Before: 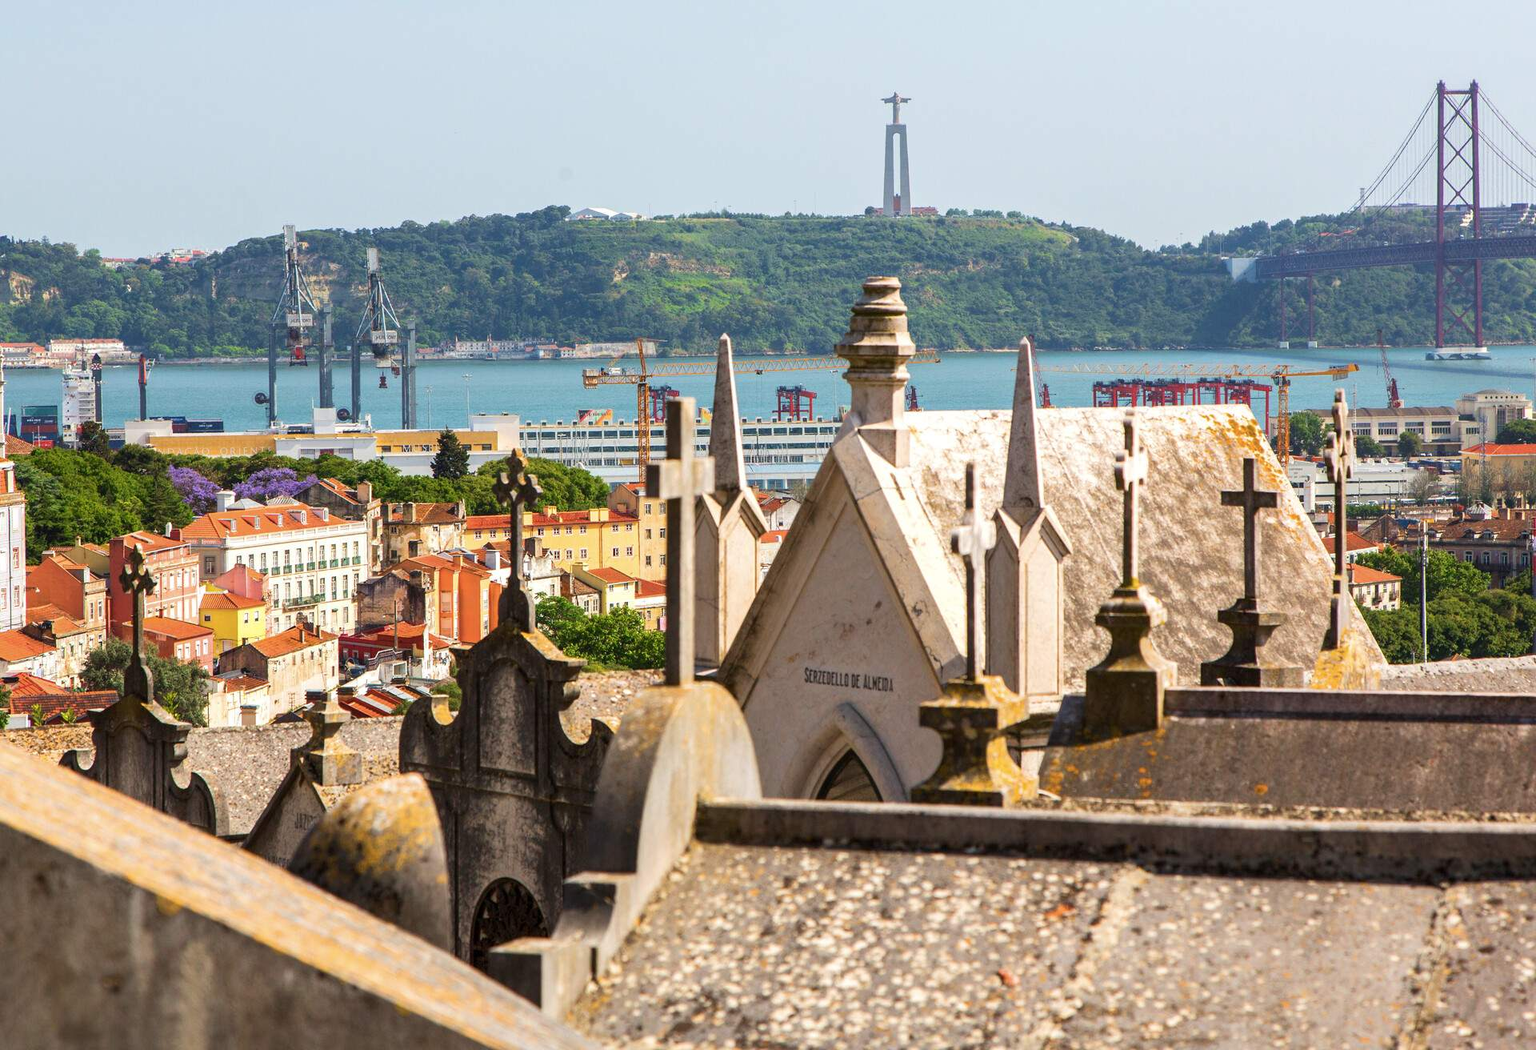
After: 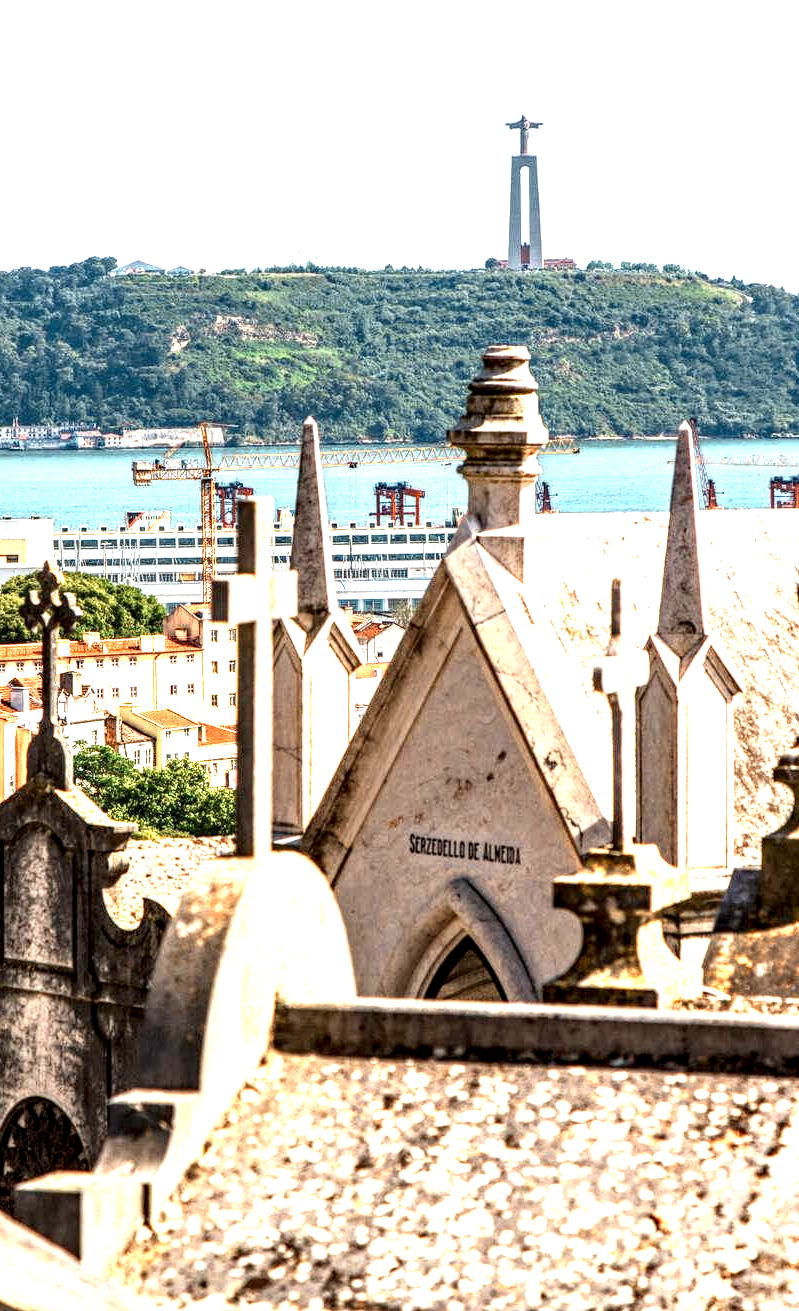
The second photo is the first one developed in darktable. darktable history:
exposure: exposure 0.701 EV, compensate highlight preservation false
color zones: curves: ch0 [(0.018, 0.548) (0.197, 0.654) (0.425, 0.447) (0.605, 0.658) (0.732, 0.579)]; ch1 [(0.105, 0.531) (0.224, 0.531) (0.386, 0.39) (0.618, 0.456) (0.732, 0.456) (0.956, 0.421)]; ch2 [(0.039, 0.583) (0.215, 0.465) (0.399, 0.544) (0.465, 0.548) (0.614, 0.447) (0.724, 0.43) (0.882, 0.623) (0.956, 0.632)], mix 26.09%
crop: left 31.081%, right 27.273%
contrast equalizer: y [[0.5, 0.542, 0.583, 0.625, 0.667, 0.708], [0.5 ×6], [0.5 ×6], [0 ×6], [0 ×6]], mix 0.135
haze removal: compatibility mode true, adaptive false
local contrast: highlights 16%, detail 185%
